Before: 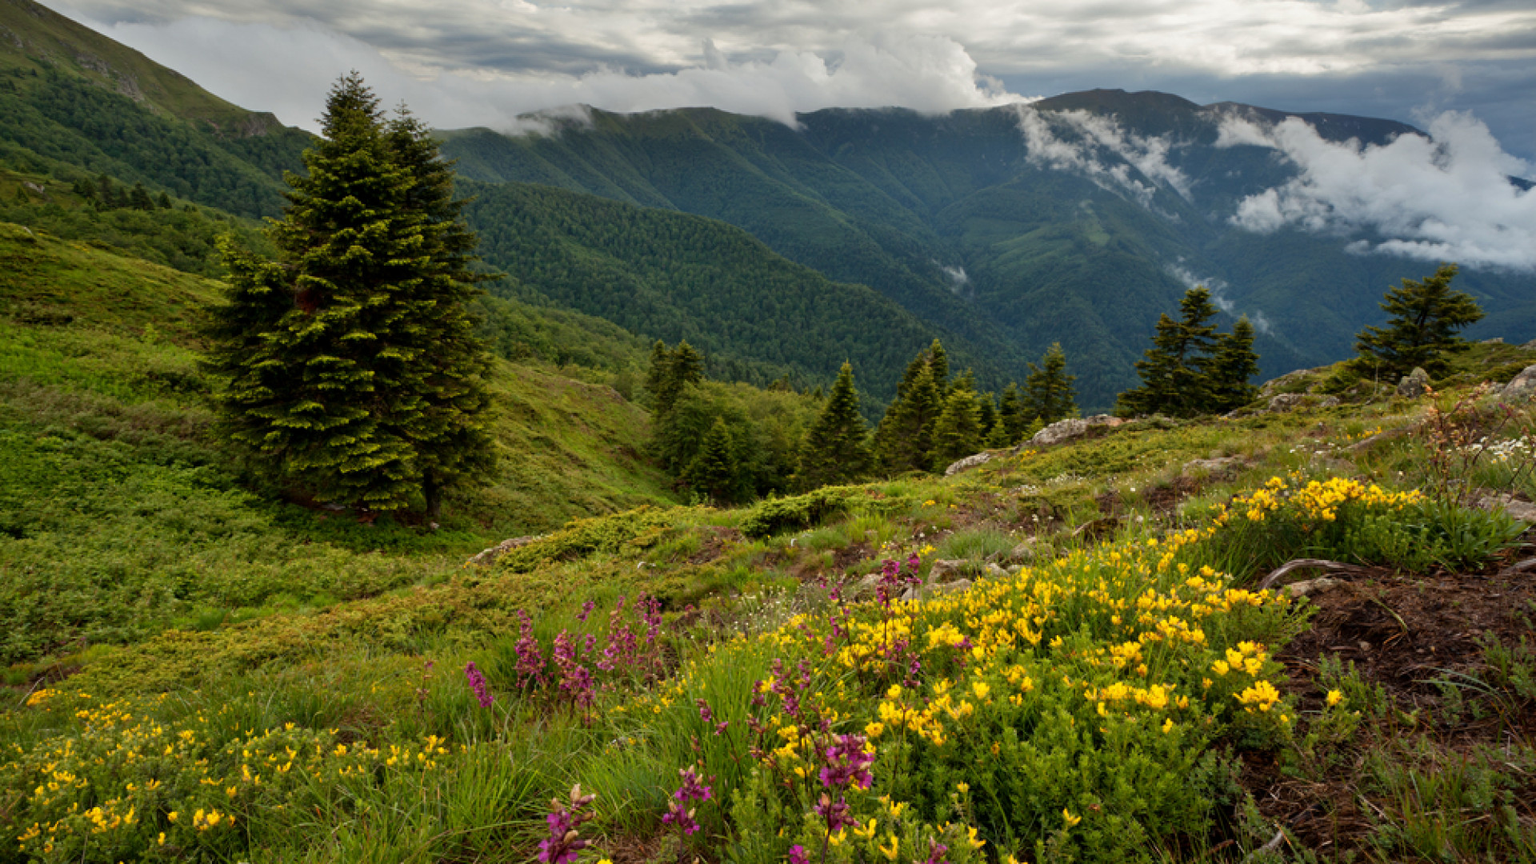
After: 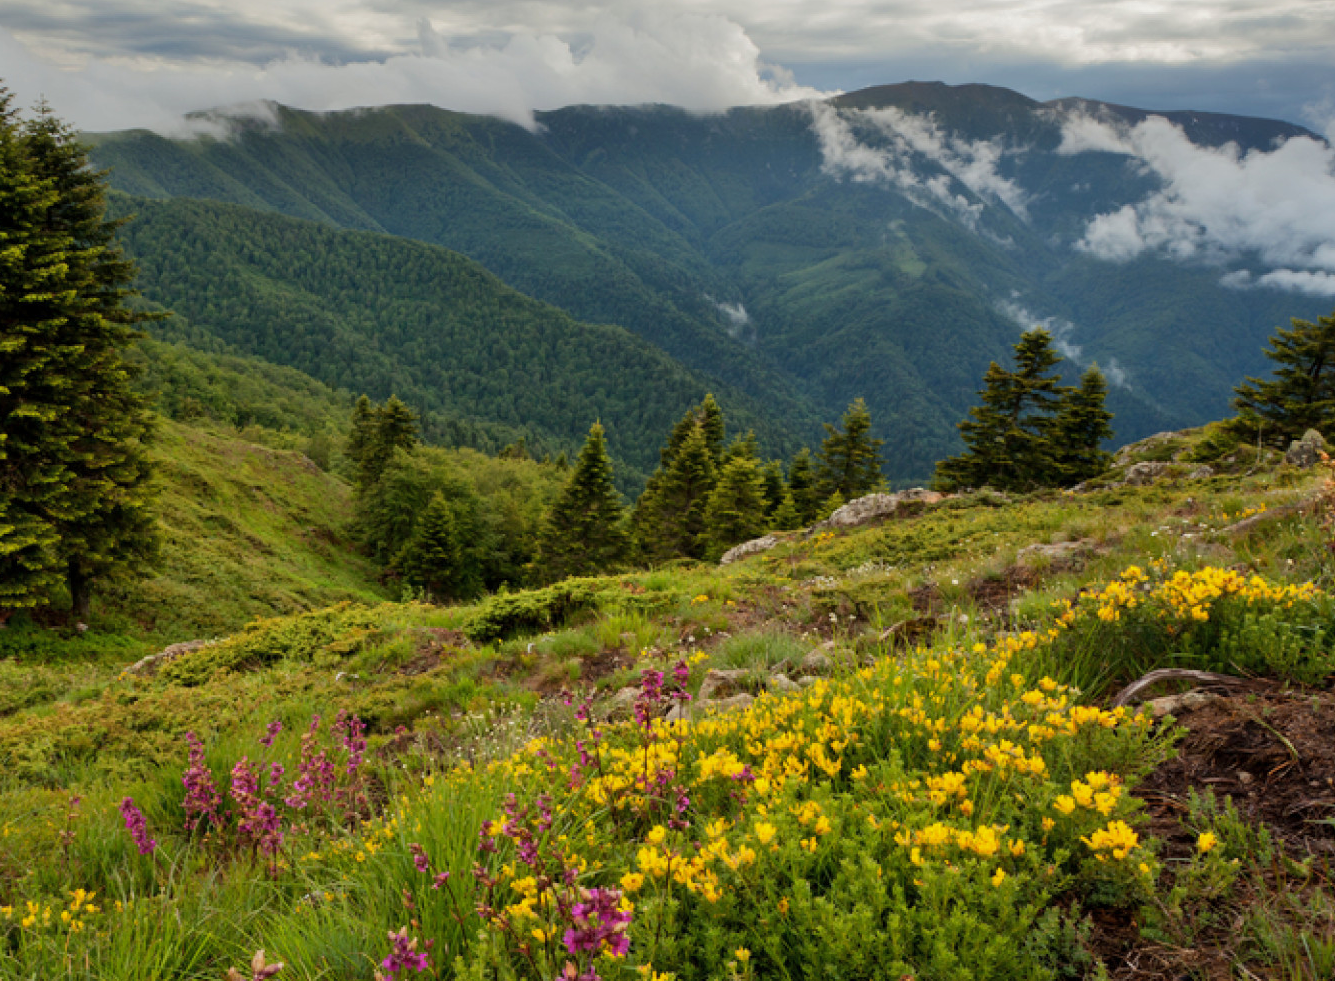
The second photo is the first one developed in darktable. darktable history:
shadows and highlights: shadows 25, highlights -25
crop and rotate: left 24.034%, top 2.838%, right 6.406%, bottom 6.299%
base curve: curves: ch0 [(0, 0) (0.235, 0.266) (0.503, 0.496) (0.786, 0.72) (1, 1)]
